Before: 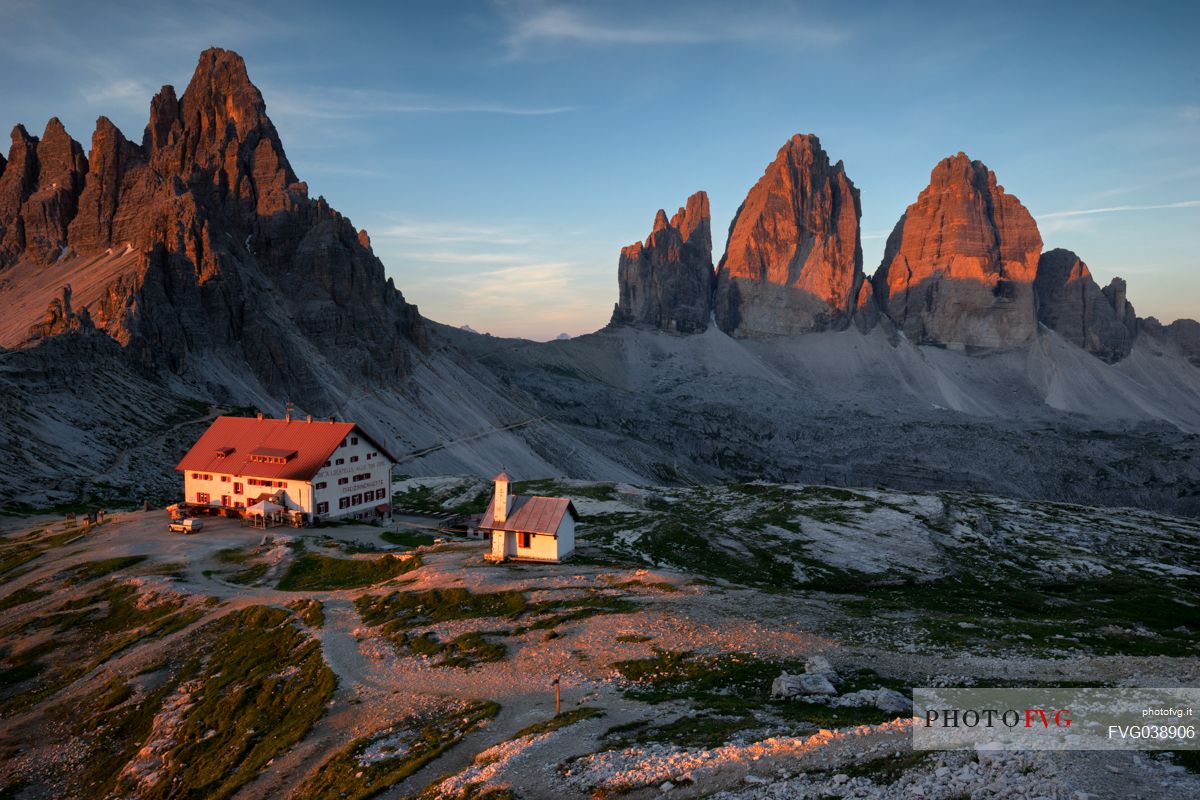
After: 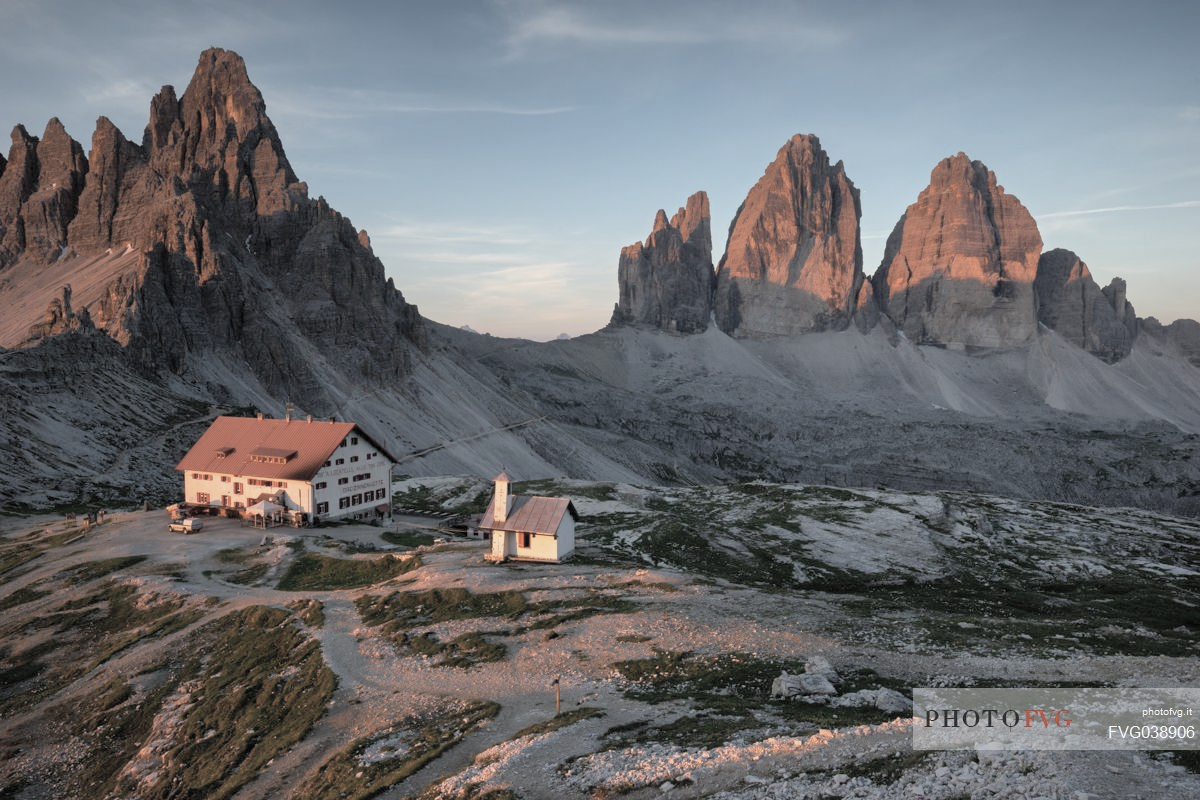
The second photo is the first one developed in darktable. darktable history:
contrast brightness saturation: brightness 0.18, saturation -0.5
tone equalizer: -7 EV 0.18 EV, -6 EV 0.12 EV, -5 EV 0.08 EV, -4 EV 0.04 EV, -2 EV -0.02 EV, -1 EV -0.04 EV, +0 EV -0.06 EV, luminance estimator HSV value / RGB max
shadows and highlights: shadows 25, highlights -25
